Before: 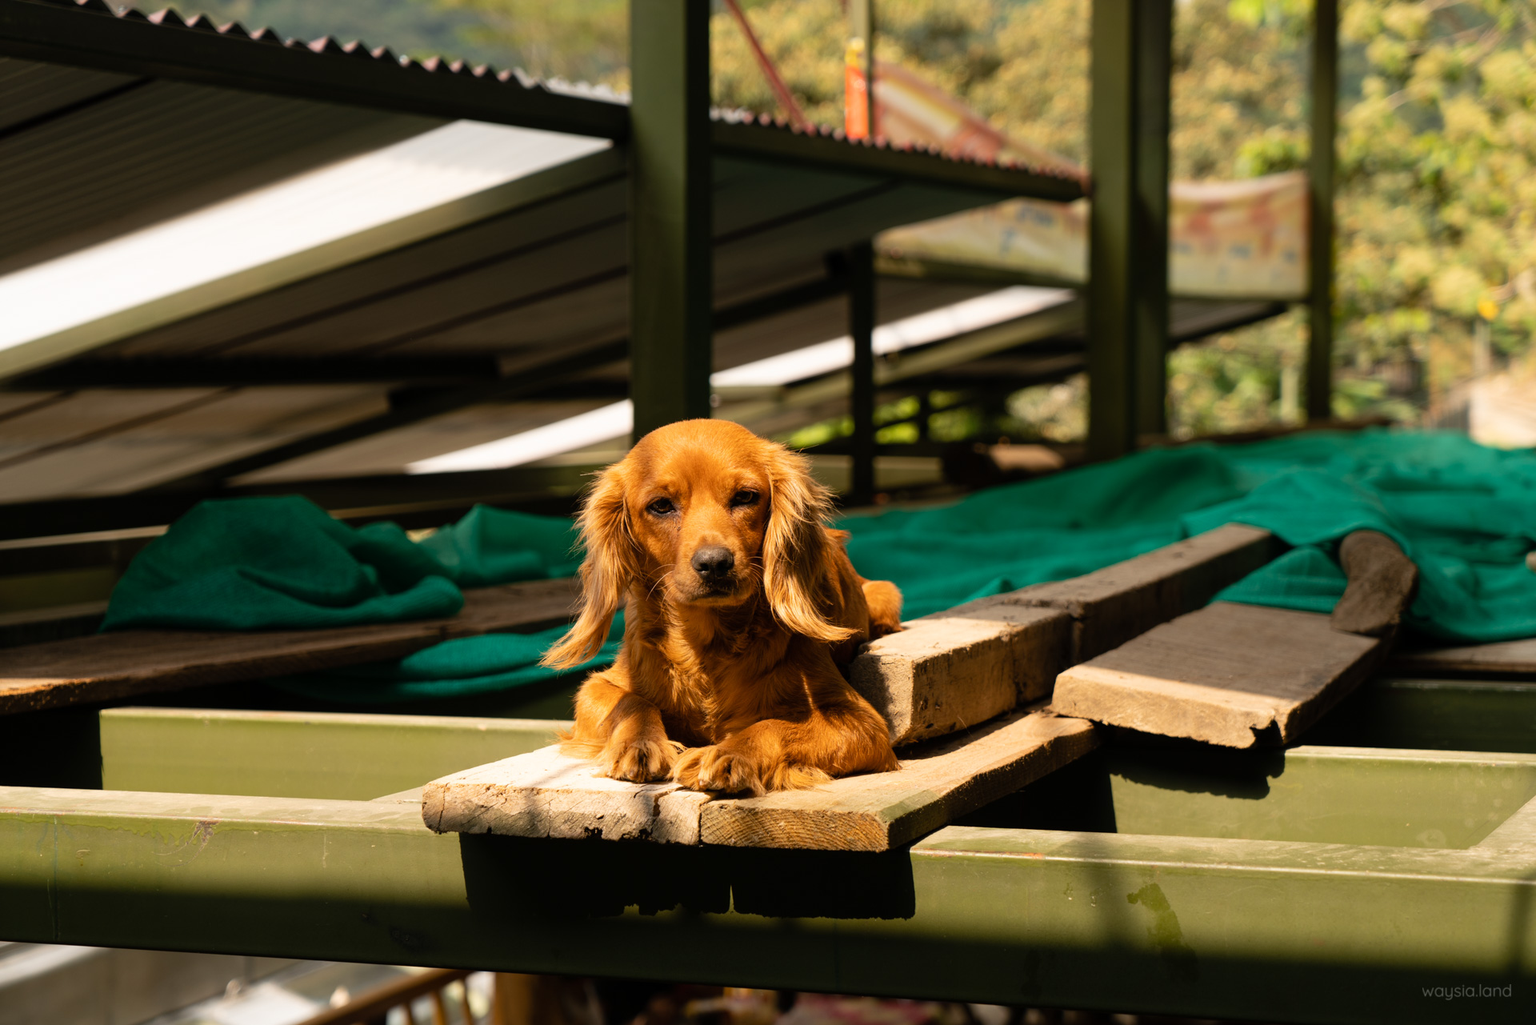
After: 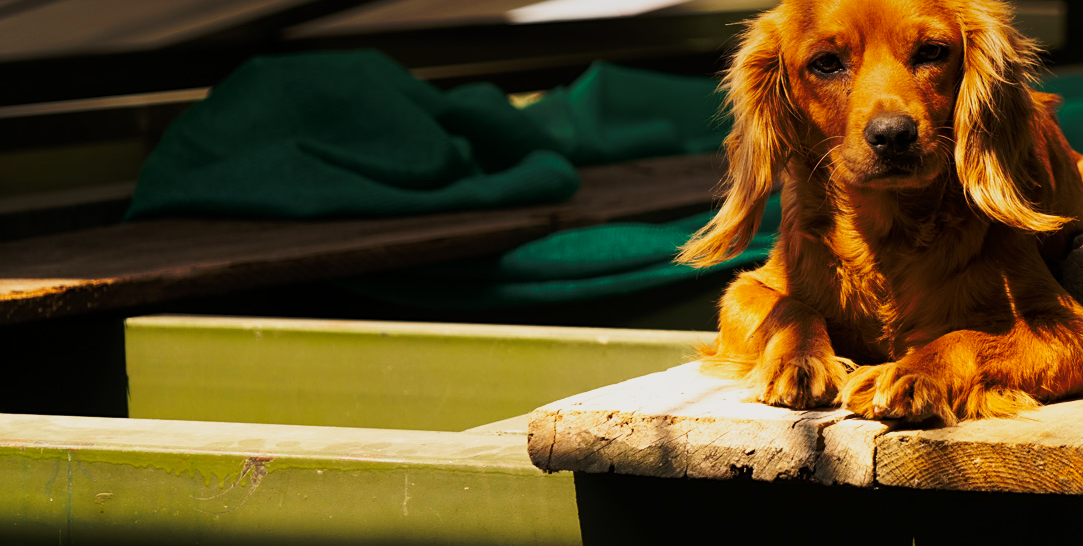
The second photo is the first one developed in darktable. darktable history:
tone curve: curves: ch0 [(0, 0) (0.003, 0.002) (0.011, 0.007) (0.025, 0.015) (0.044, 0.026) (0.069, 0.041) (0.1, 0.059) (0.136, 0.08) (0.177, 0.105) (0.224, 0.132) (0.277, 0.163) (0.335, 0.198) (0.399, 0.253) (0.468, 0.341) (0.543, 0.435) (0.623, 0.532) (0.709, 0.635) (0.801, 0.745) (0.898, 0.873) (1, 1)], preserve colors none
crop: top 44.483%, right 43.593%, bottom 12.892%
base curve: curves: ch0 [(0, 0) (0.088, 0.125) (0.176, 0.251) (0.354, 0.501) (0.613, 0.749) (1, 0.877)], preserve colors none
sharpen: amount 0.2
graduated density: on, module defaults
